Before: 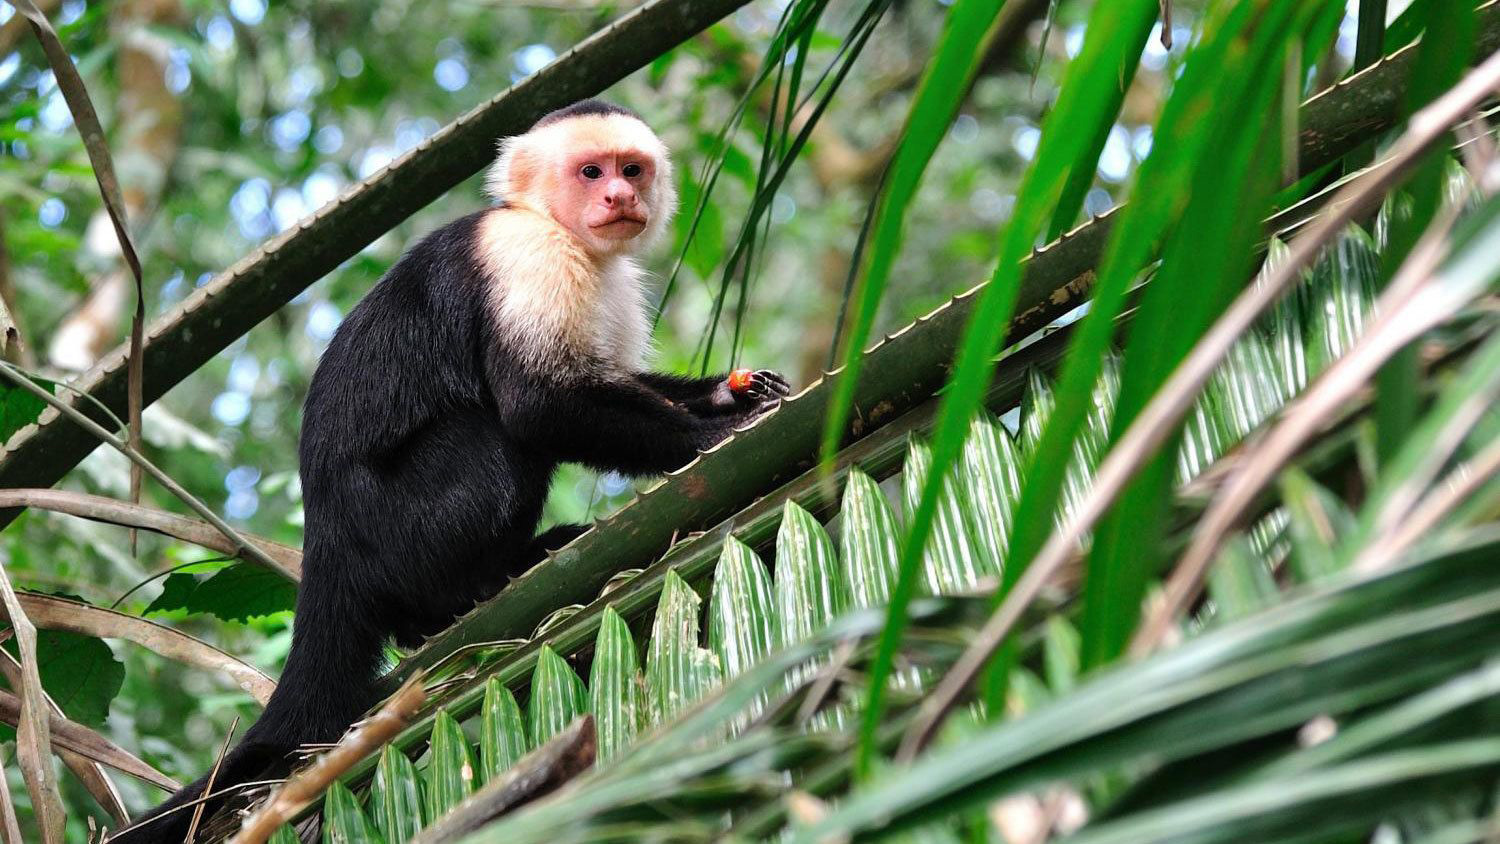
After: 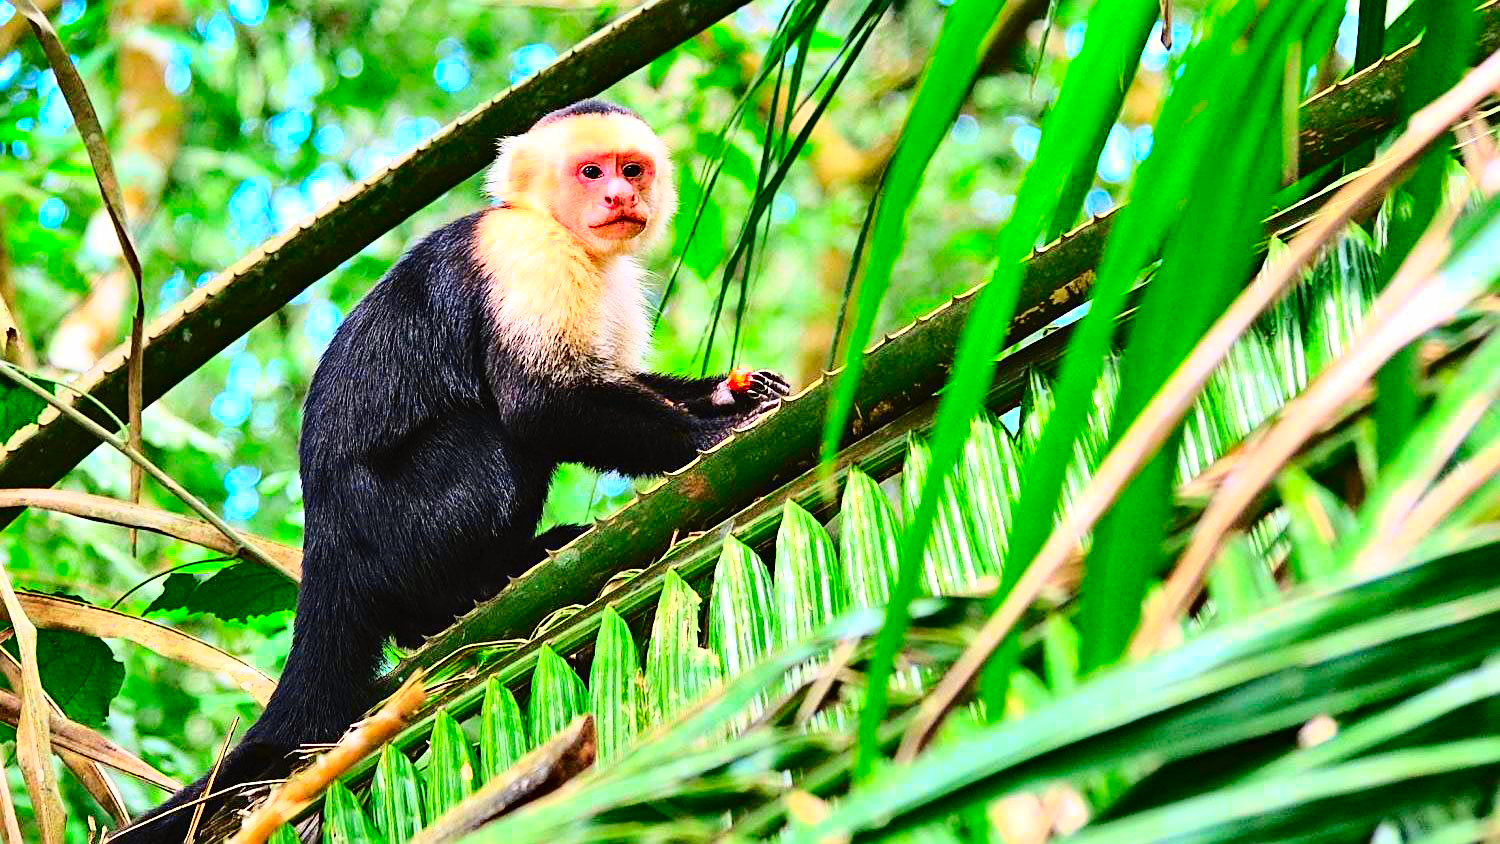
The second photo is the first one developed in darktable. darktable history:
contrast brightness saturation: contrast 0.2, brightness 0.2, saturation 0.8
sharpen: on, module defaults
tone curve: curves: ch0 [(0, 0.019) (0.078, 0.058) (0.223, 0.217) (0.424, 0.553) (0.631, 0.764) (0.816, 0.932) (1, 1)]; ch1 [(0, 0) (0.262, 0.227) (0.417, 0.386) (0.469, 0.467) (0.502, 0.503) (0.544, 0.548) (0.57, 0.579) (0.608, 0.62) (0.65, 0.68) (0.994, 0.987)]; ch2 [(0, 0) (0.262, 0.188) (0.5, 0.504) (0.553, 0.592) (0.599, 0.653) (1, 1)], color space Lab, independent channels, preserve colors none
haze removal: compatibility mode true, adaptive false
